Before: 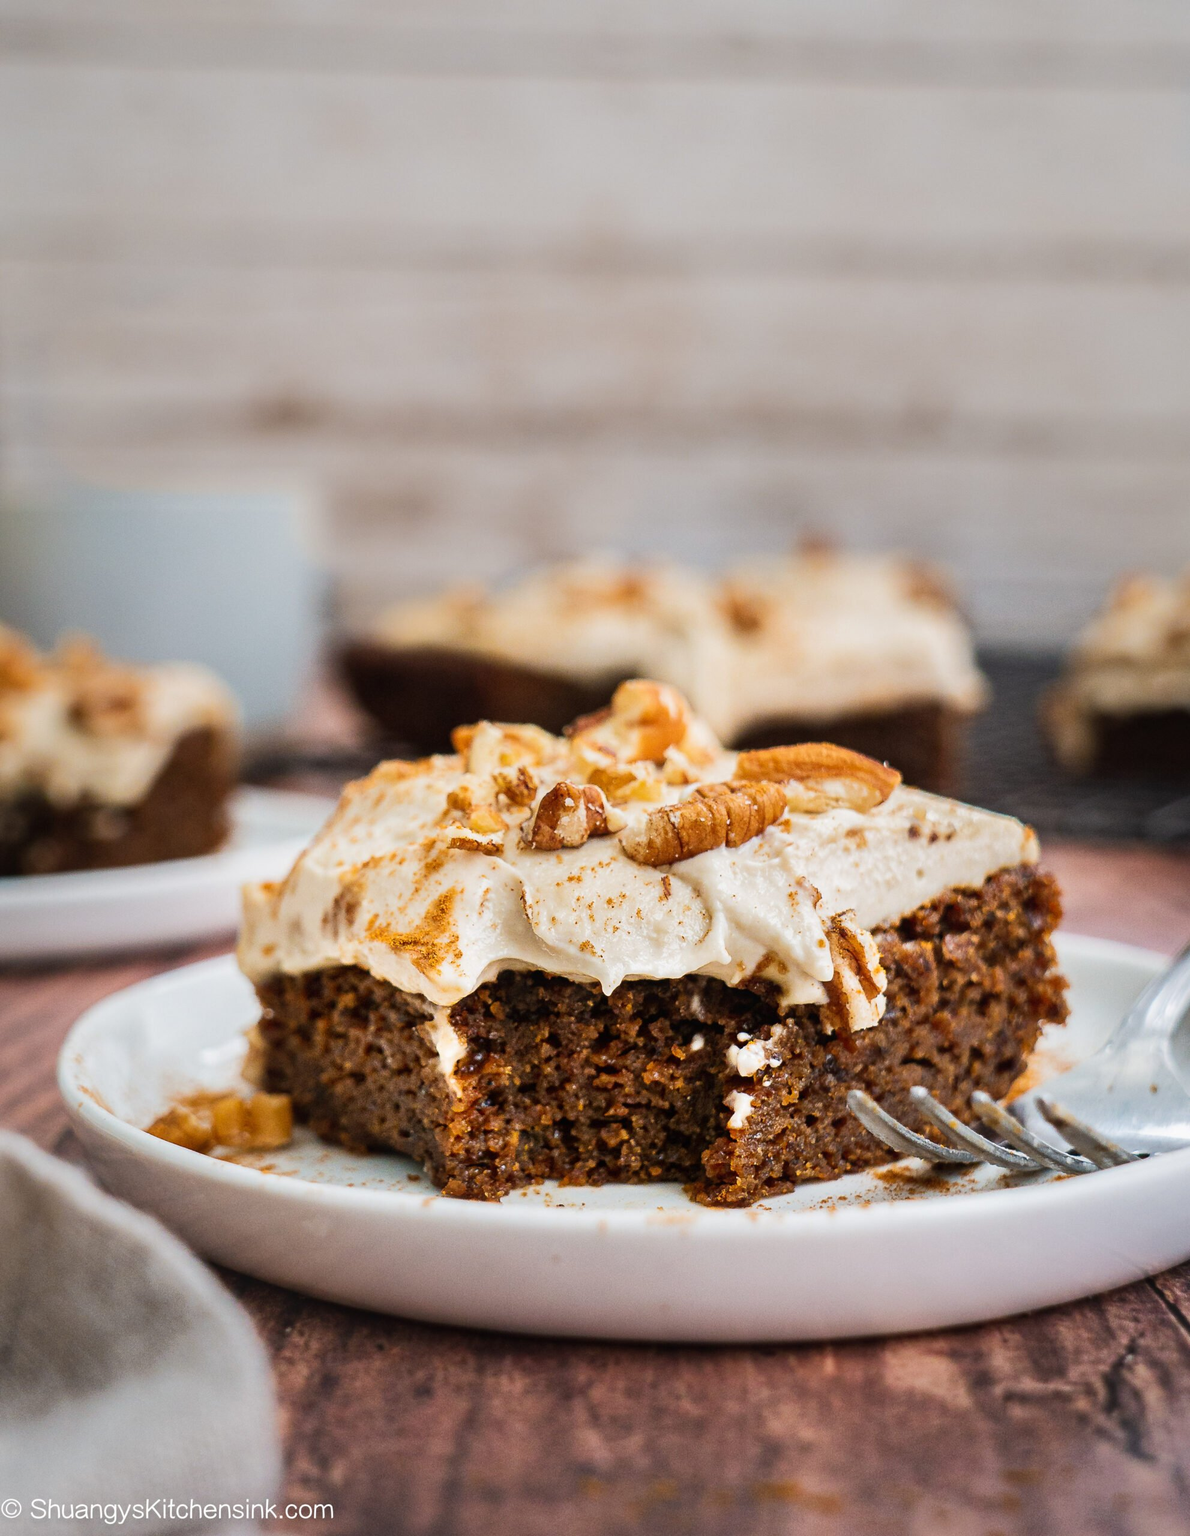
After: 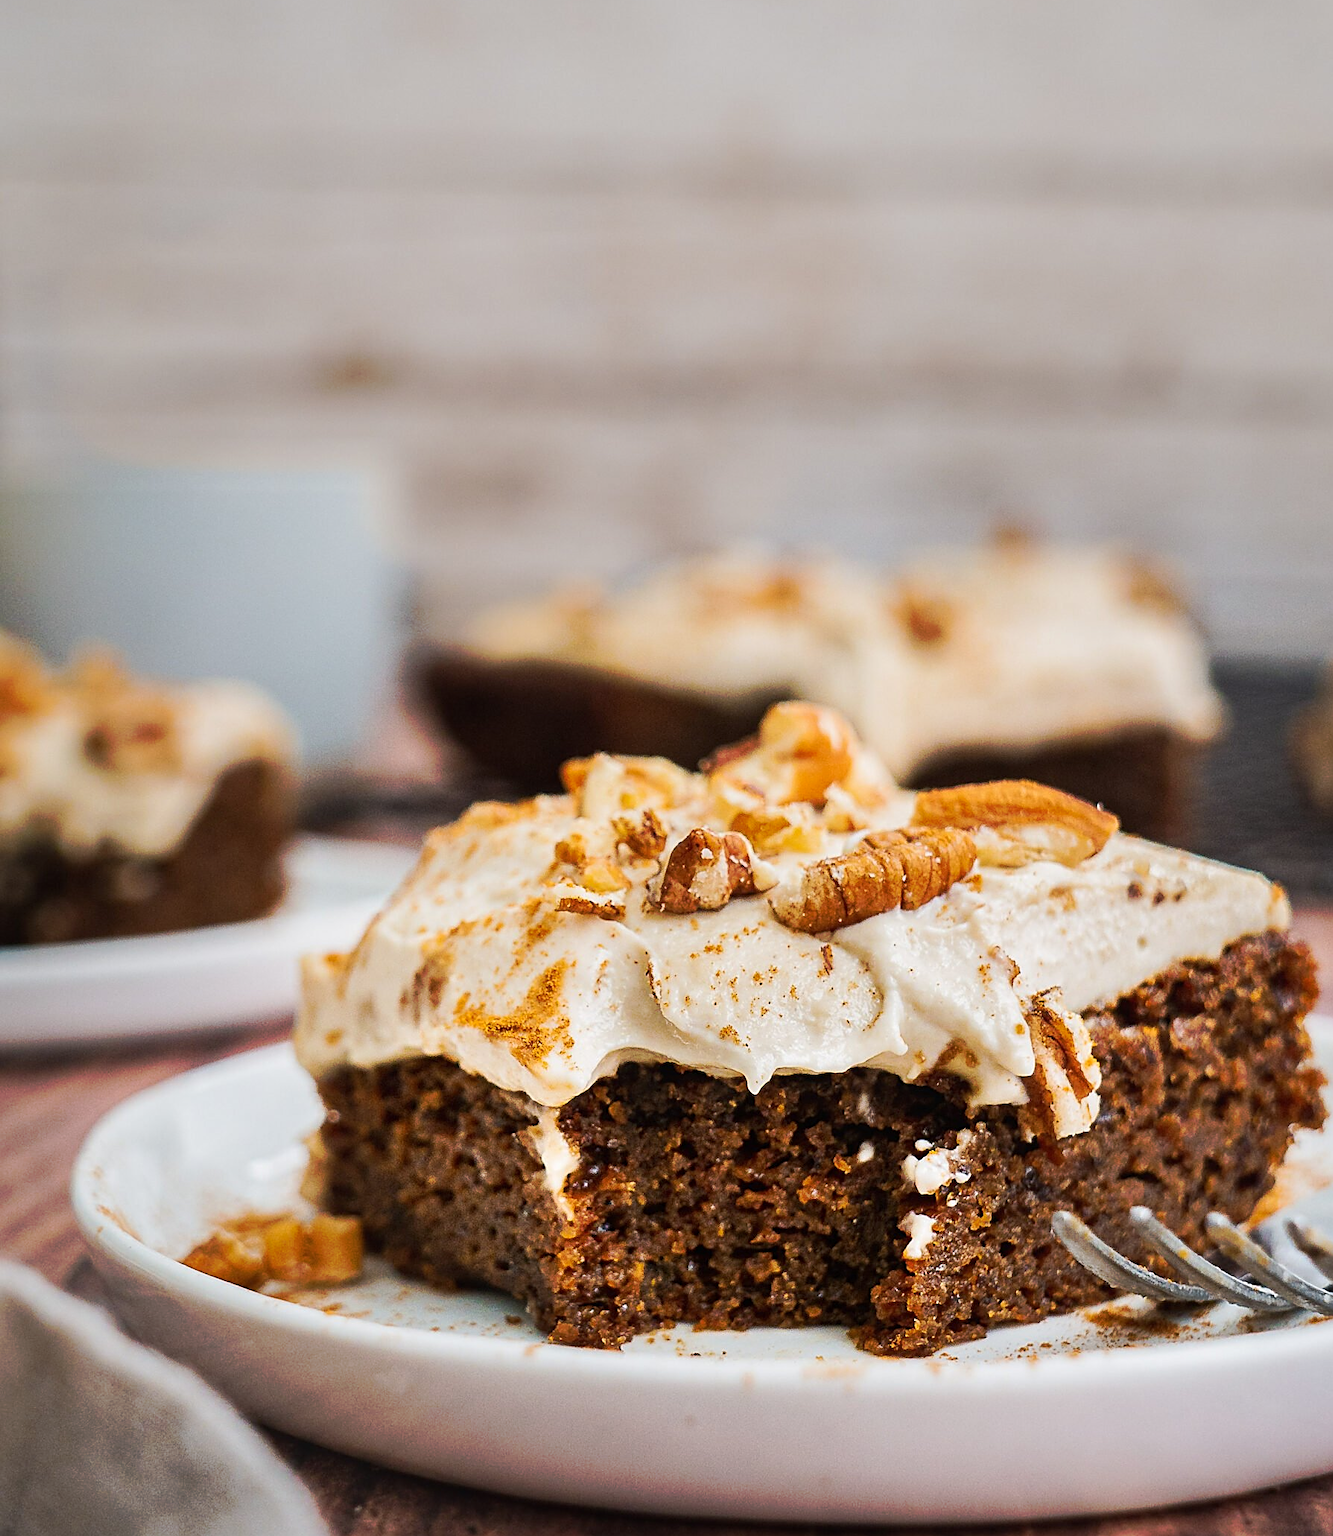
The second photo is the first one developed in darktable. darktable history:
sharpen: on, module defaults
crop: top 7.49%, right 9.717%, bottom 11.943%
tone curve: curves: ch0 [(0, 0) (0.003, 0.003) (0.011, 0.011) (0.025, 0.024) (0.044, 0.042) (0.069, 0.066) (0.1, 0.095) (0.136, 0.129) (0.177, 0.169) (0.224, 0.214) (0.277, 0.264) (0.335, 0.319) (0.399, 0.38) (0.468, 0.446) (0.543, 0.558) (0.623, 0.636) (0.709, 0.719) (0.801, 0.807) (0.898, 0.901) (1, 1)], preserve colors none
